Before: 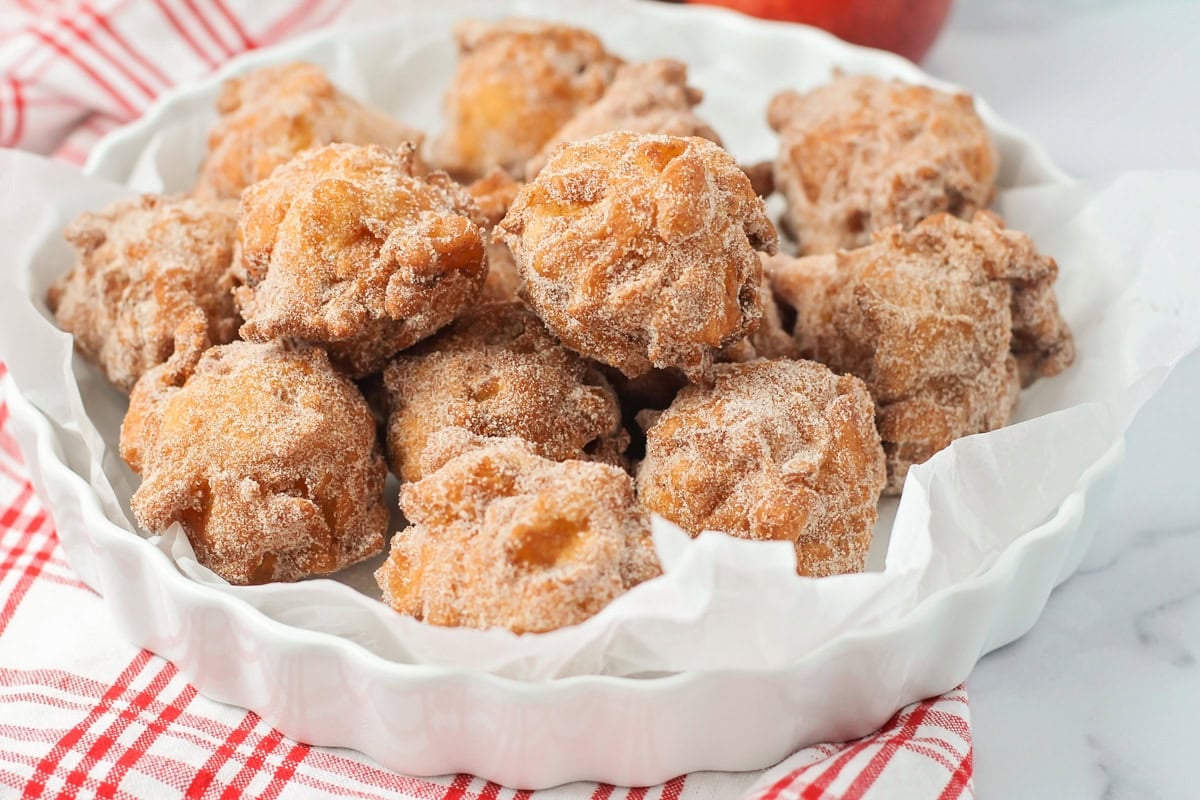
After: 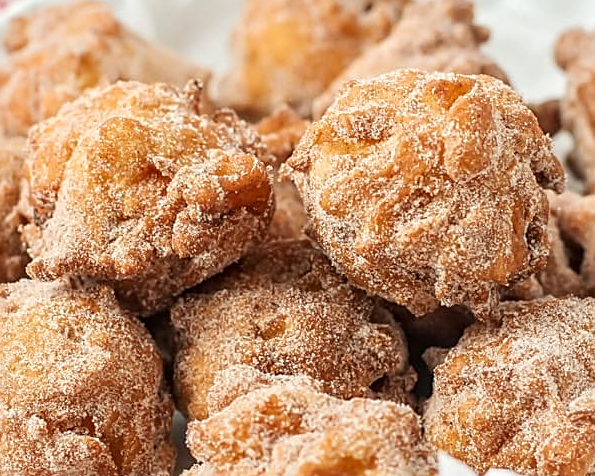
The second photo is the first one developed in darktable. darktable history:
local contrast: on, module defaults
sharpen: on, module defaults
crop: left 17.808%, top 7.803%, right 32.58%, bottom 32.675%
tone equalizer: on, module defaults
